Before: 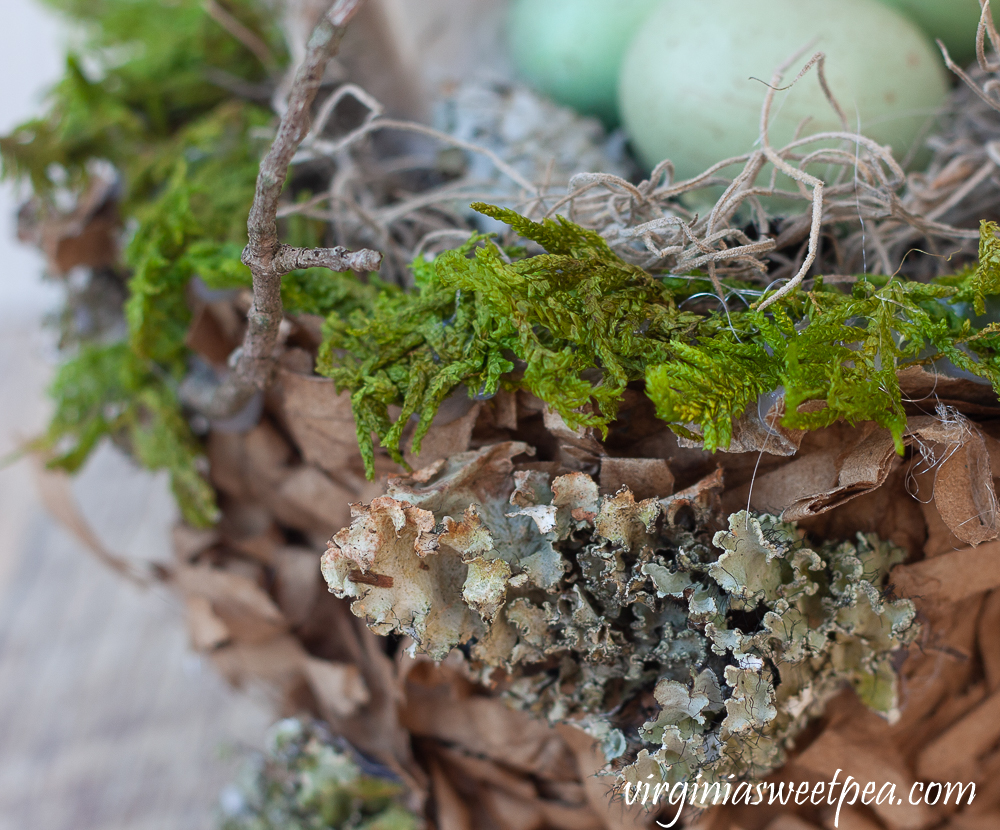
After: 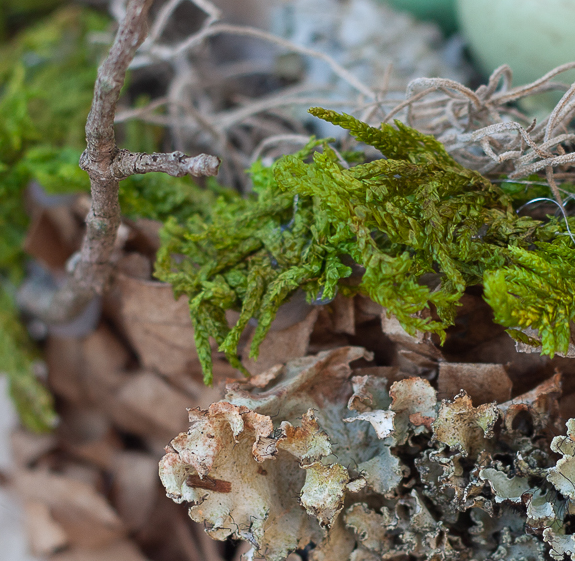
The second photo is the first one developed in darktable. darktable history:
crop: left 16.232%, top 11.508%, right 26.239%, bottom 20.773%
